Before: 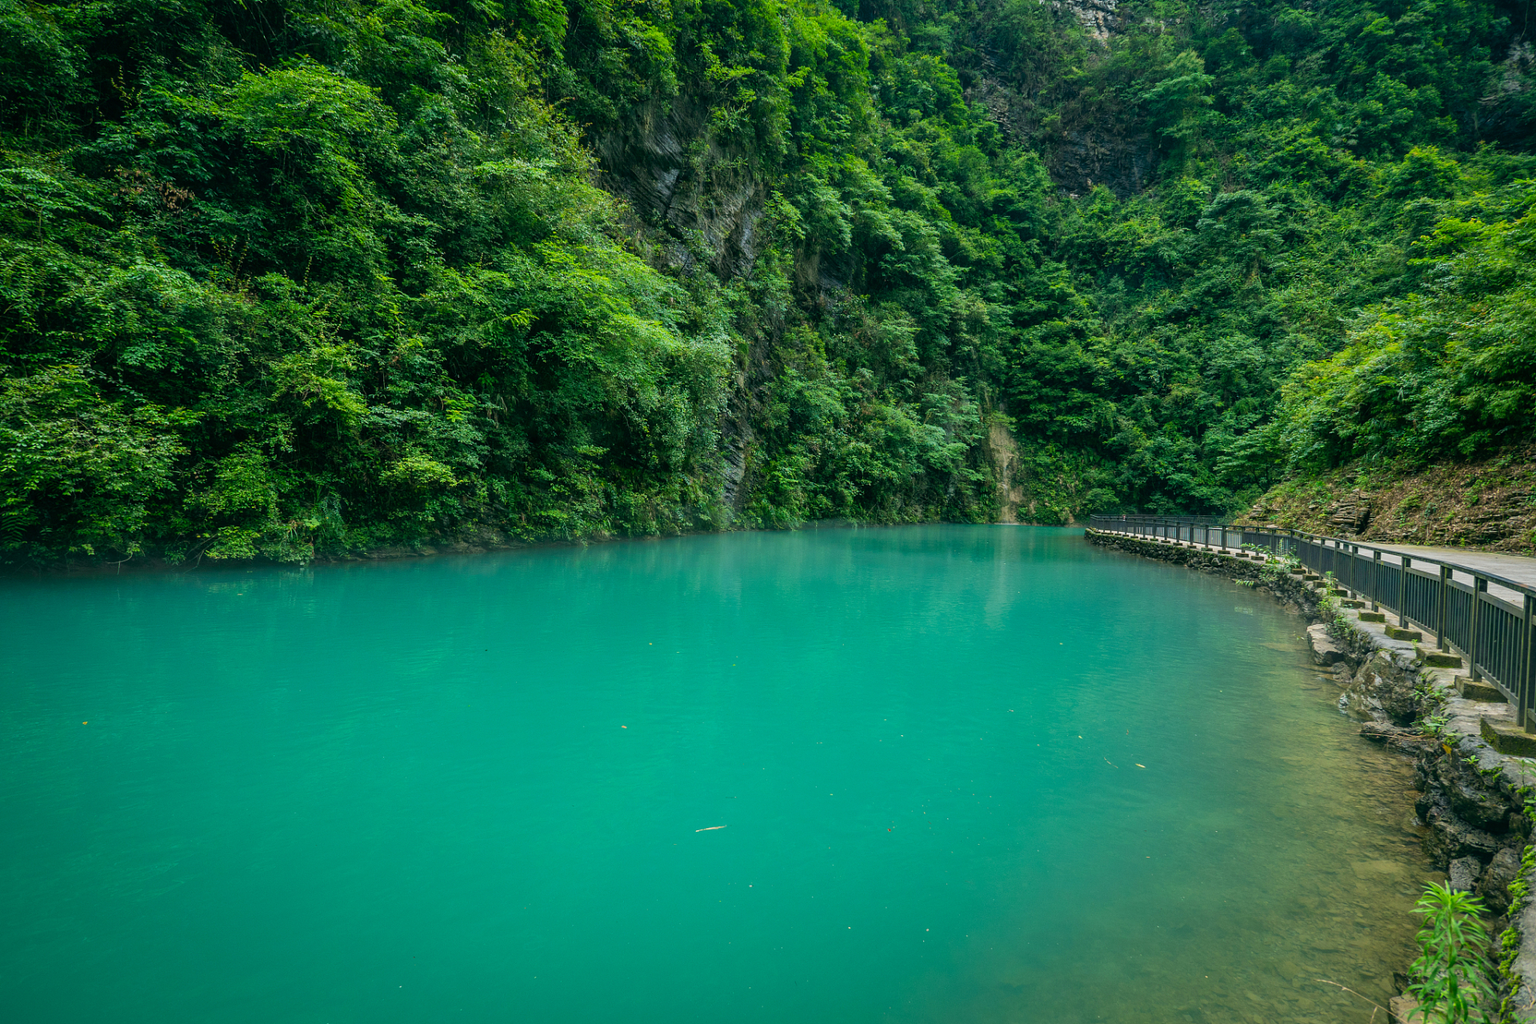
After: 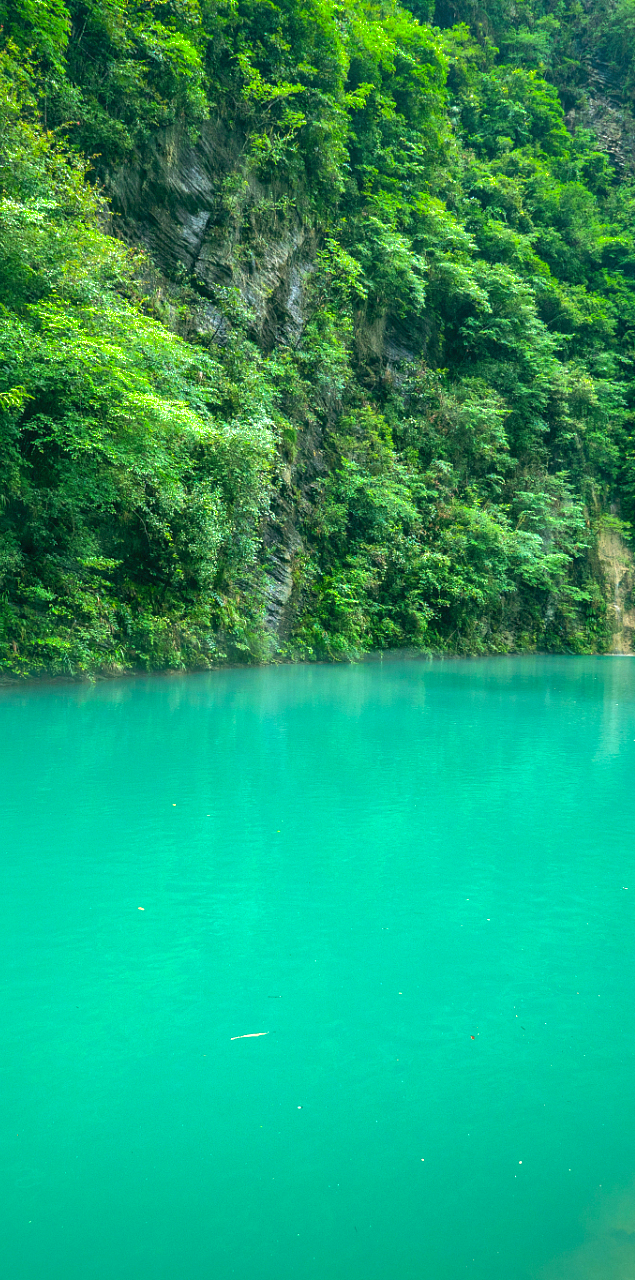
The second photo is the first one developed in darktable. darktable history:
shadows and highlights: on, module defaults
exposure: exposure 1.14 EV, compensate highlight preservation false
crop: left 33.318%, right 33.602%
